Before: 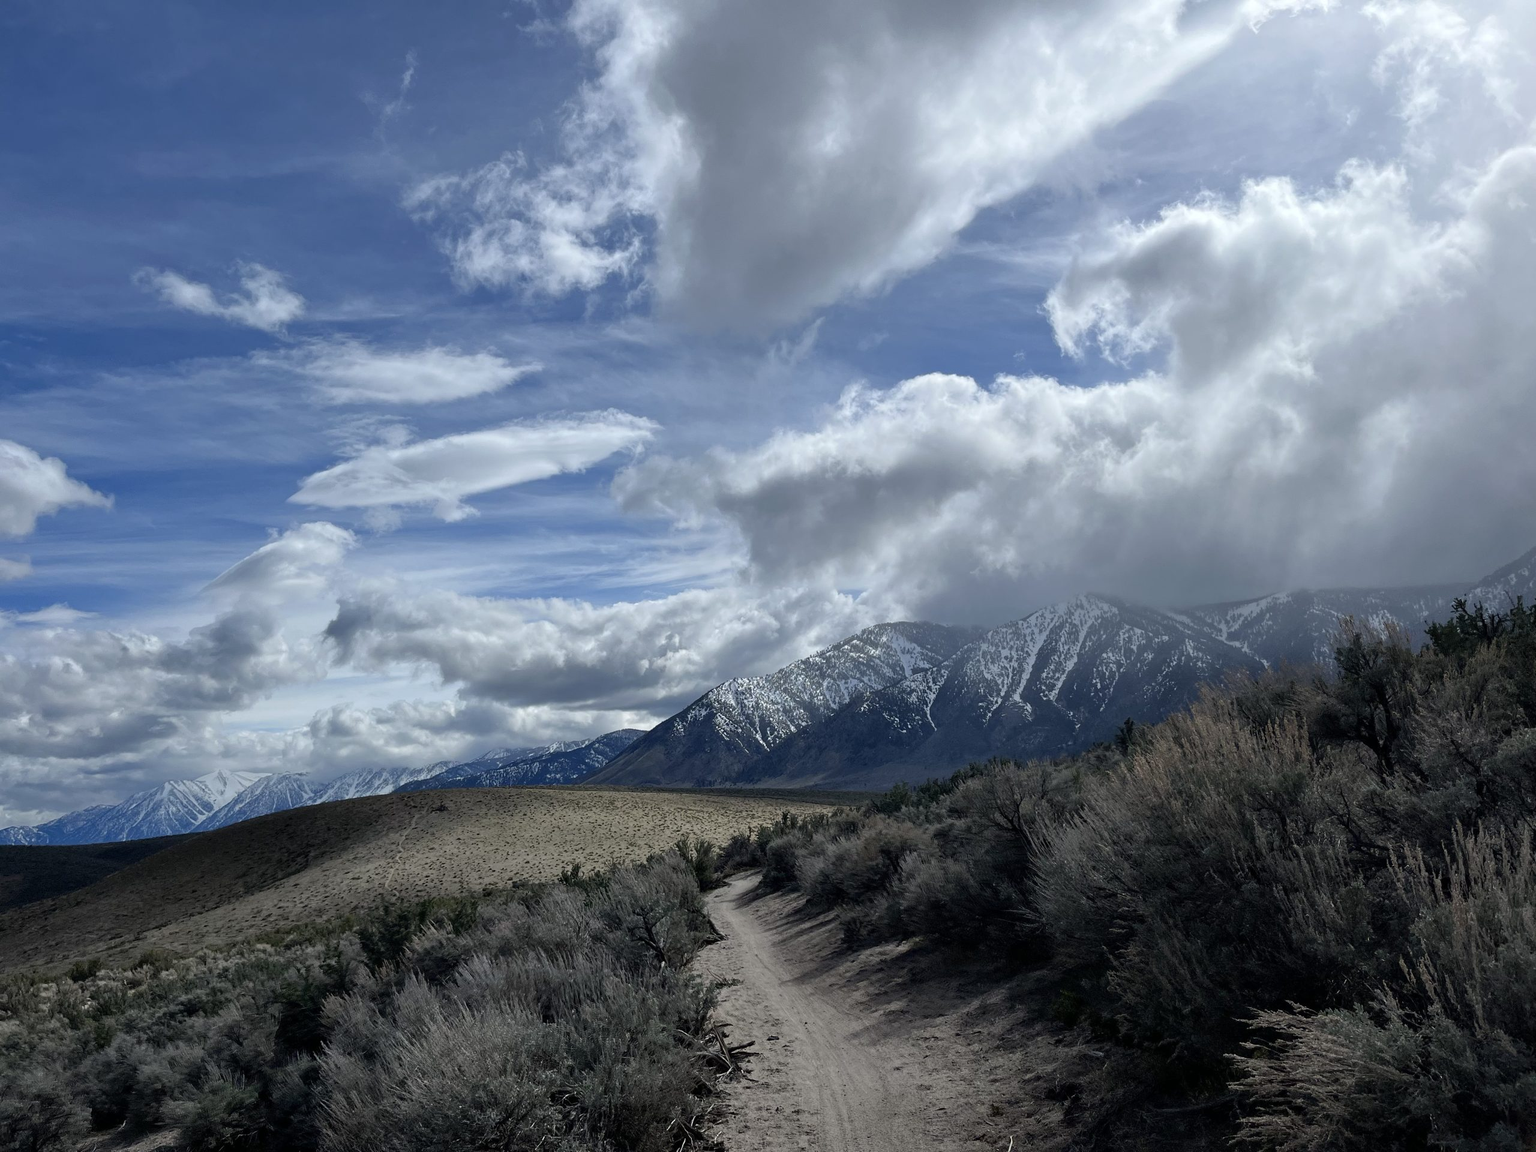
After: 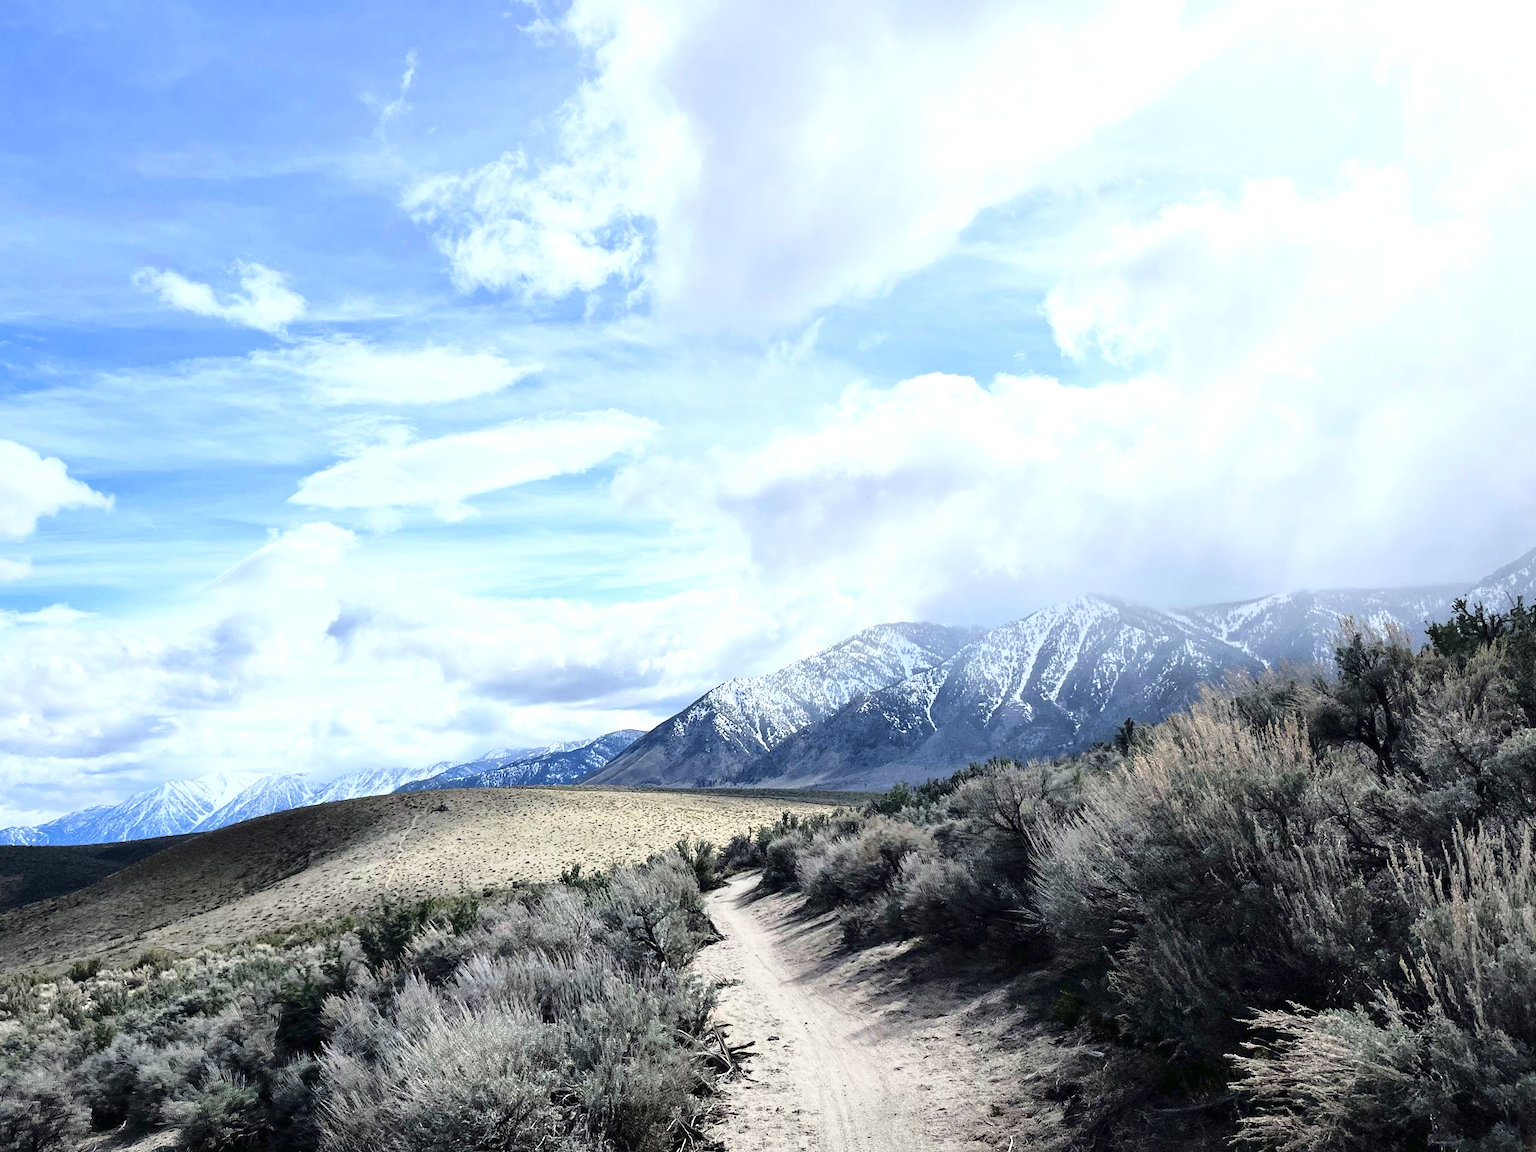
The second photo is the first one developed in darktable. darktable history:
base curve: curves: ch0 [(0, 0) (0.028, 0.03) (0.121, 0.232) (0.46, 0.748) (0.859, 0.968) (1, 1)]
exposure: black level correction 0, exposure 1.2 EV, compensate highlight preservation false
